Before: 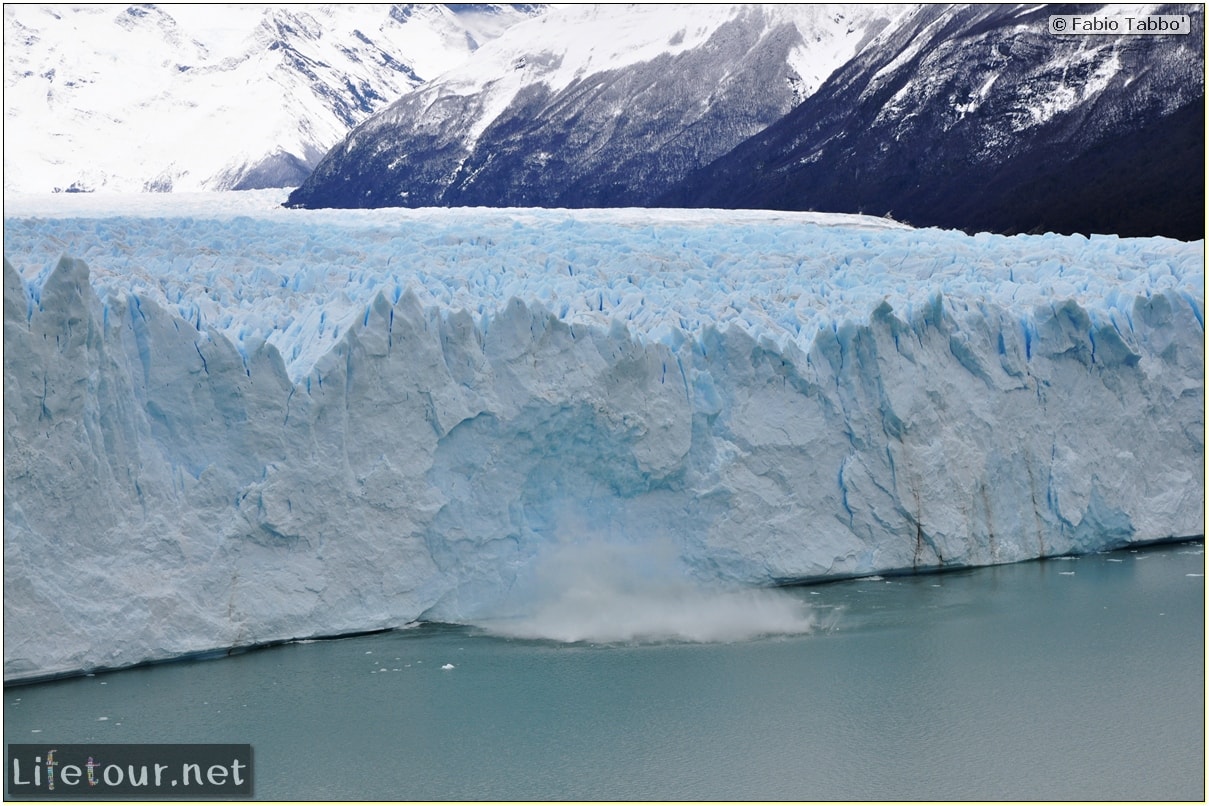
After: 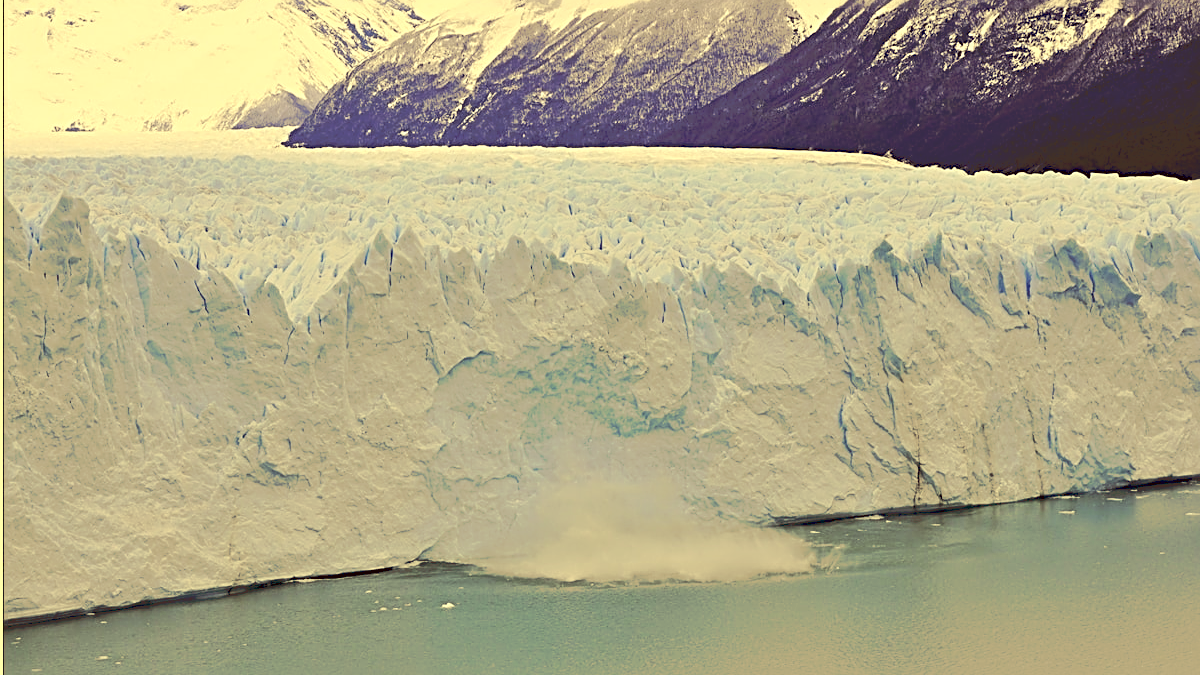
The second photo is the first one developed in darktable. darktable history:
crop: top 7.625%, bottom 8.027%
tone curve: curves: ch0 [(0, 0) (0.003, 0.055) (0.011, 0.111) (0.025, 0.126) (0.044, 0.169) (0.069, 0.215) (0.1, 0.199) (0.136, 0.207) (0.177, 0.259) (0.224, 0.327) (0.277, 0.361) (0.335, 0.431) (0.399, 0.501) (0.468, 0.589) (0.543, 0.683) (0.623, 0.73) (0.709, 0.796) (0.801, 0.863) (0.898, 0.921) (1, 1)], preserve colors none
color correction: highlights a* -0.482, highlights b* 40, shadows a* 9.8, shadows b* -0.161
sharpen: radius 3.025, amount 0.757
